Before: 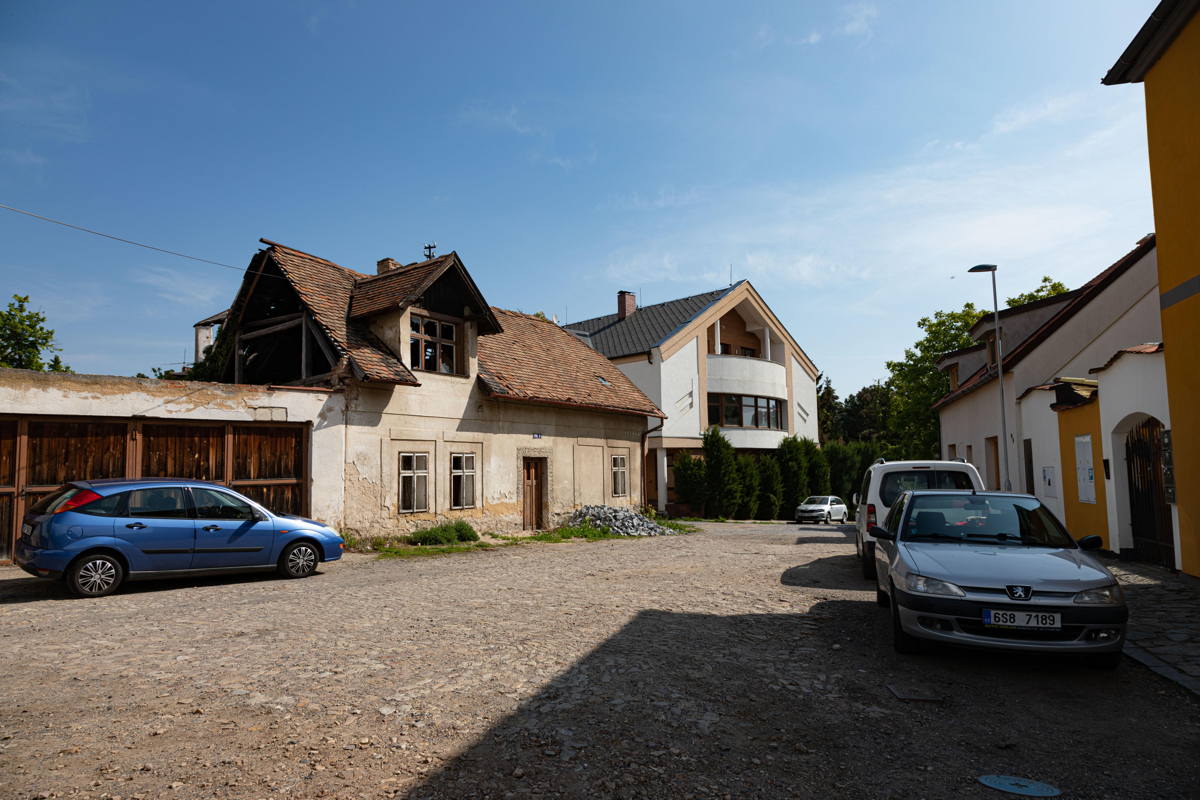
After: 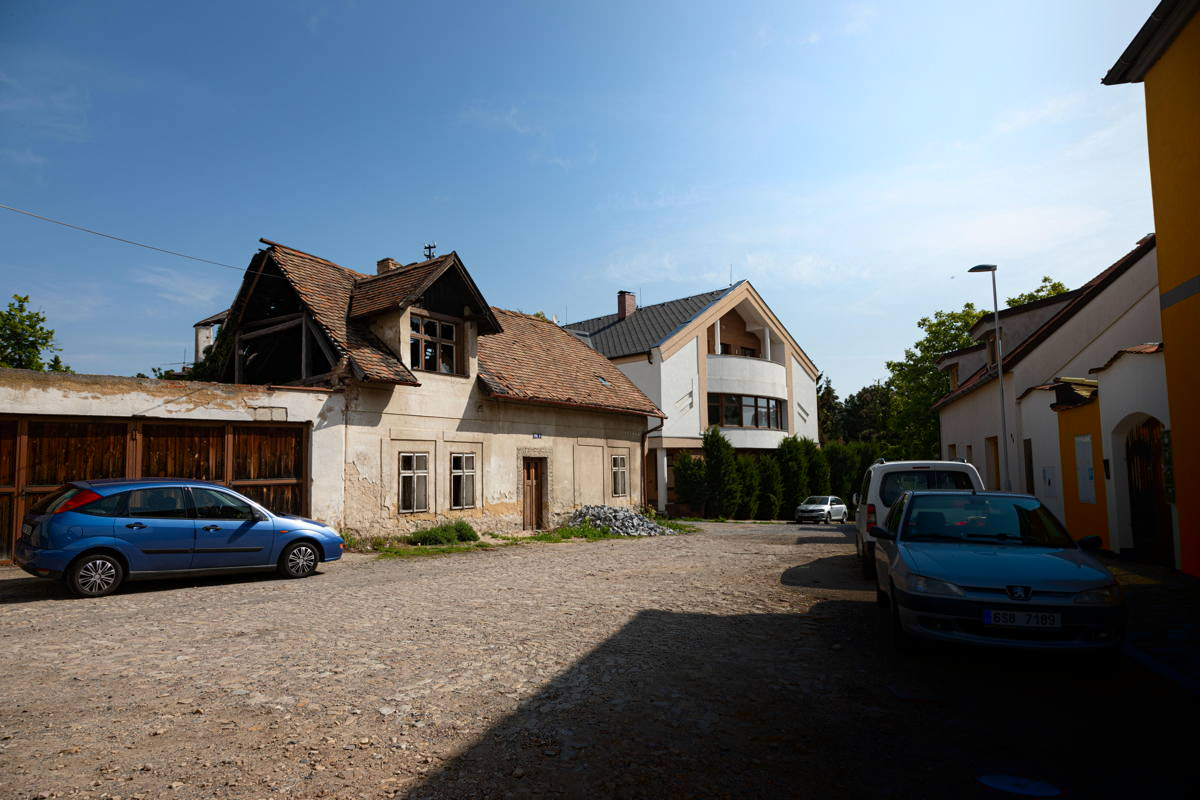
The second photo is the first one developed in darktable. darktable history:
shadows and highlights: shadows -89.1, highlights 90.79, soften with gaussian
